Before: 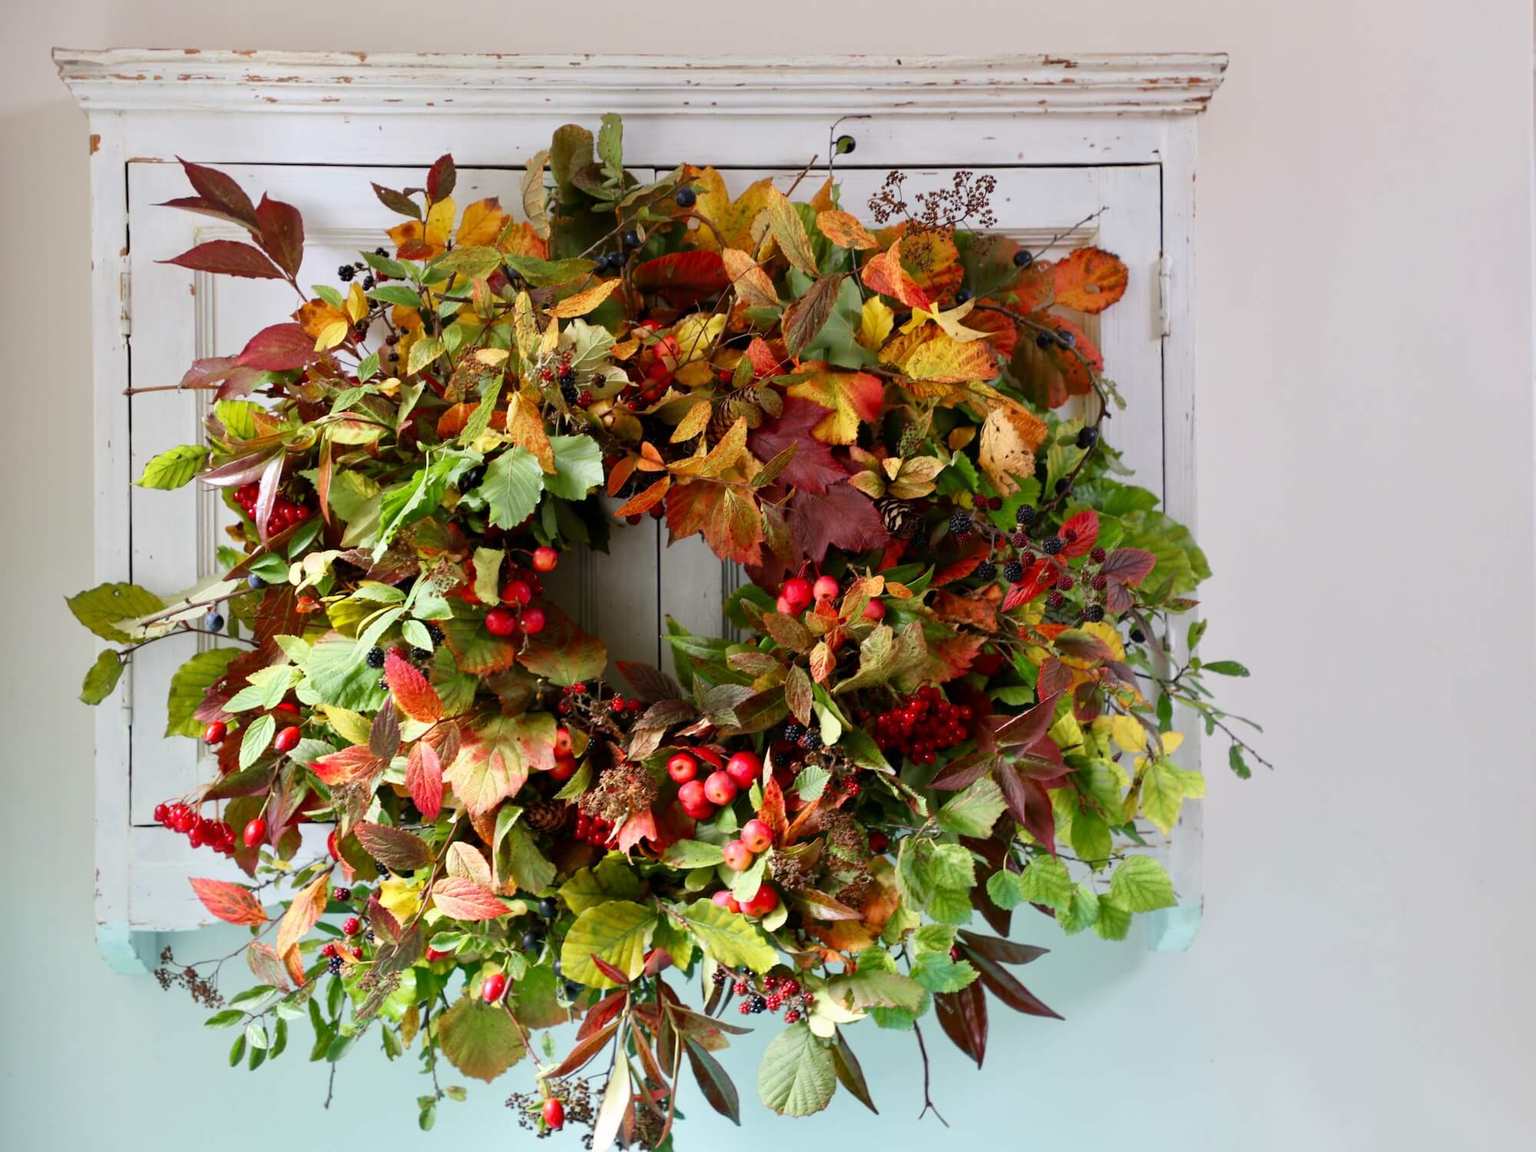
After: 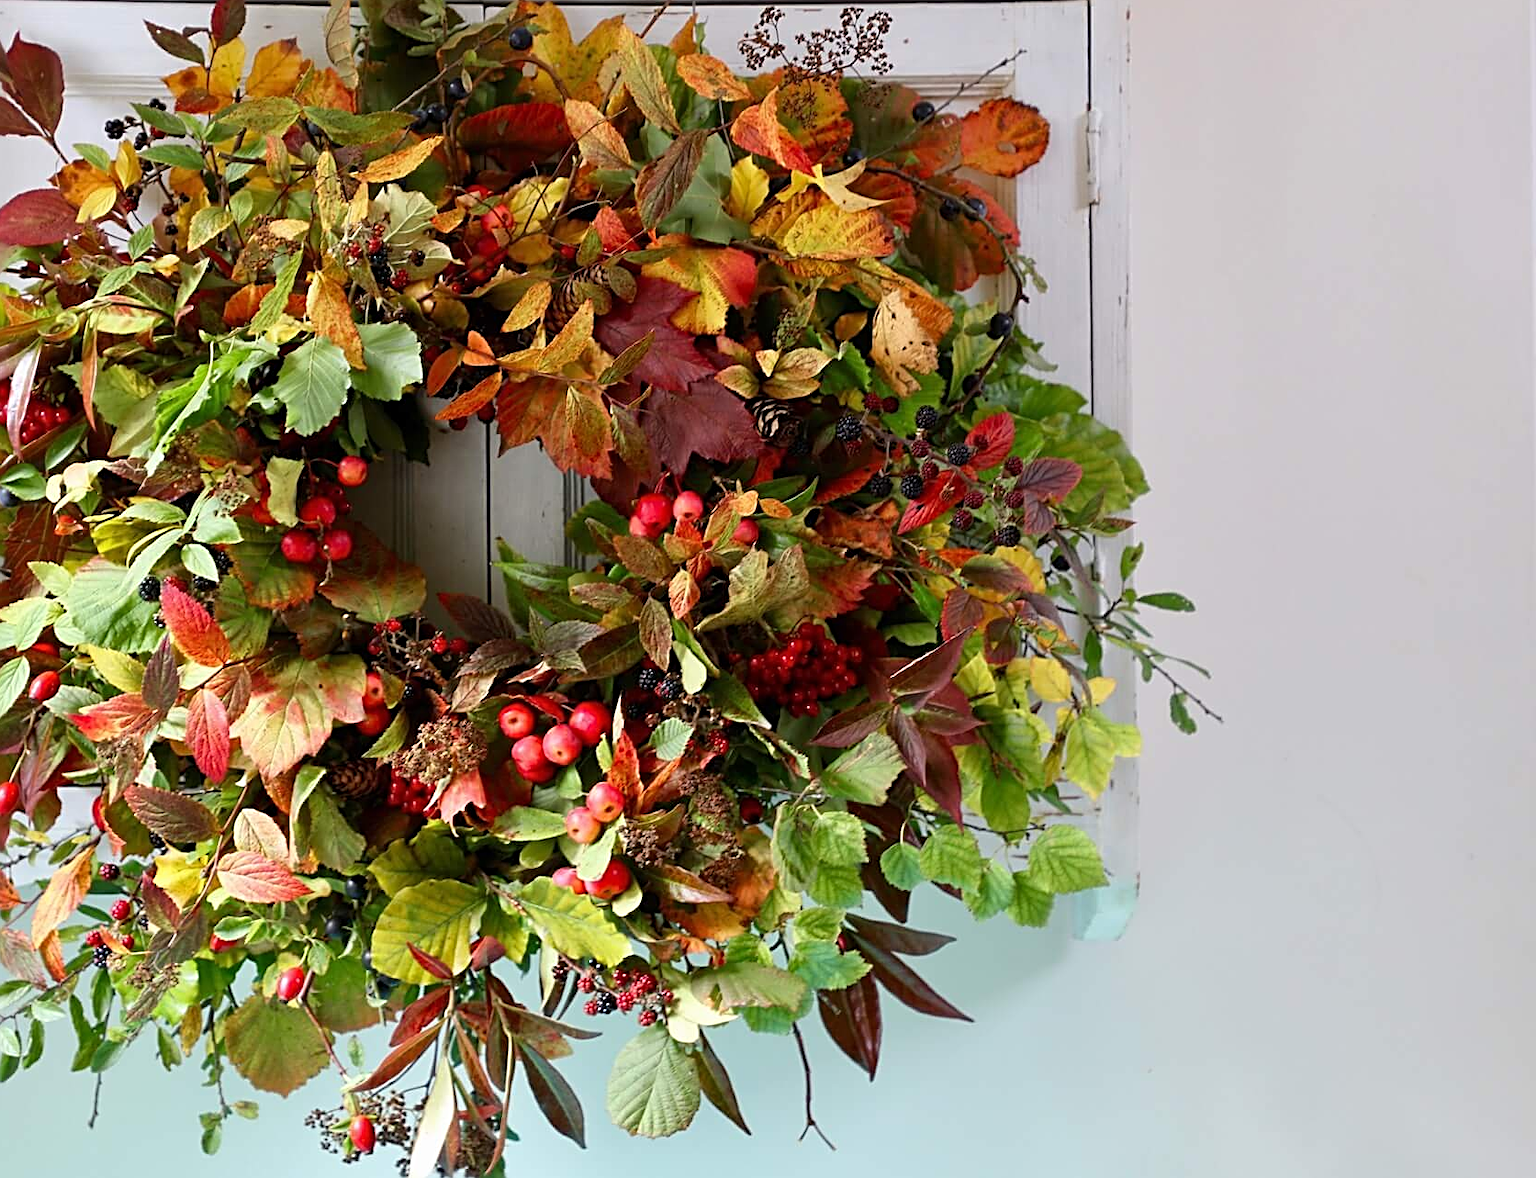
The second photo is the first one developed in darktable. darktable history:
sharpen: radius 2.554, amount 0.647
crop: left 16.308%, top 14.343%
